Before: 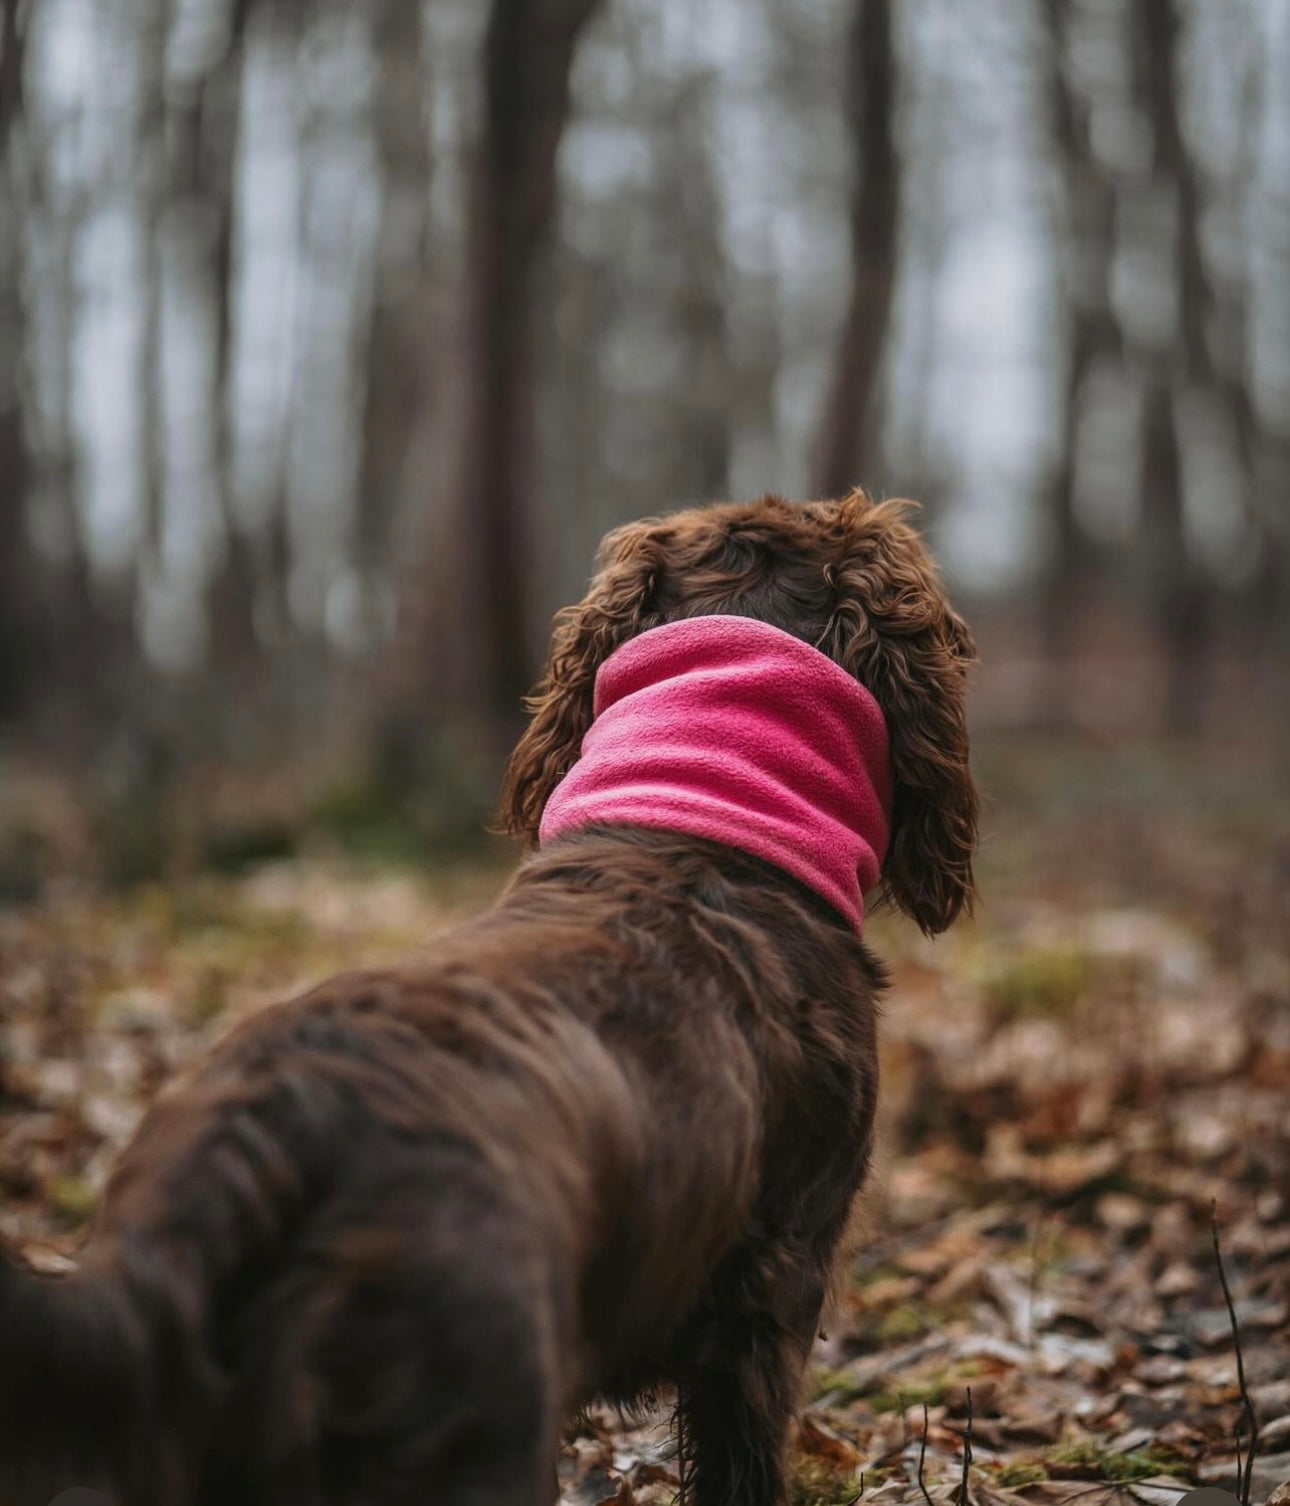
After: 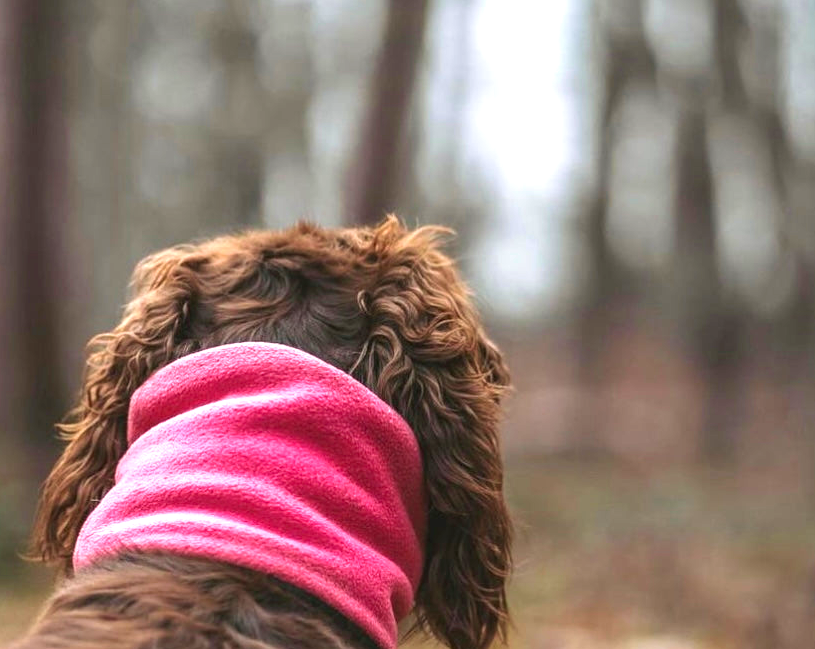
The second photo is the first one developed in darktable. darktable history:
exposure: black level correction 0, exposure 1.097 EV, compensate highlight preservation false
velvia: strength 14.66%
crop: left 36.137%, top 18.133%, right 0.641%, bottom 38.735%
